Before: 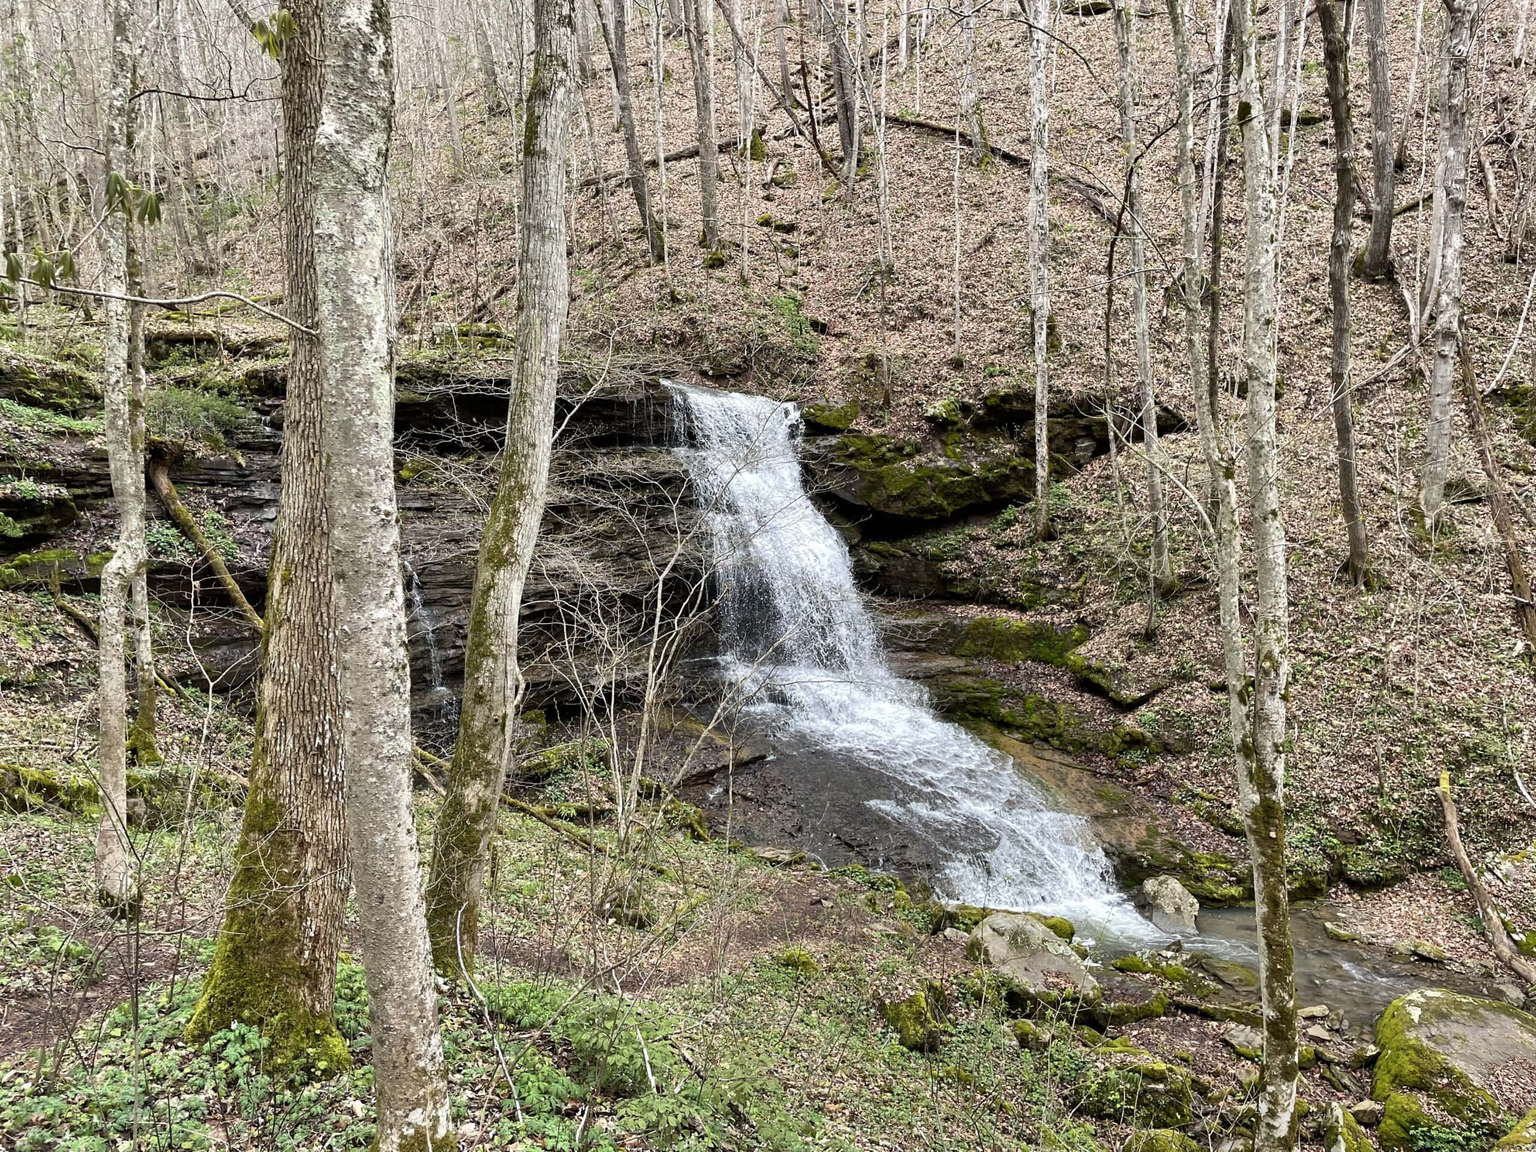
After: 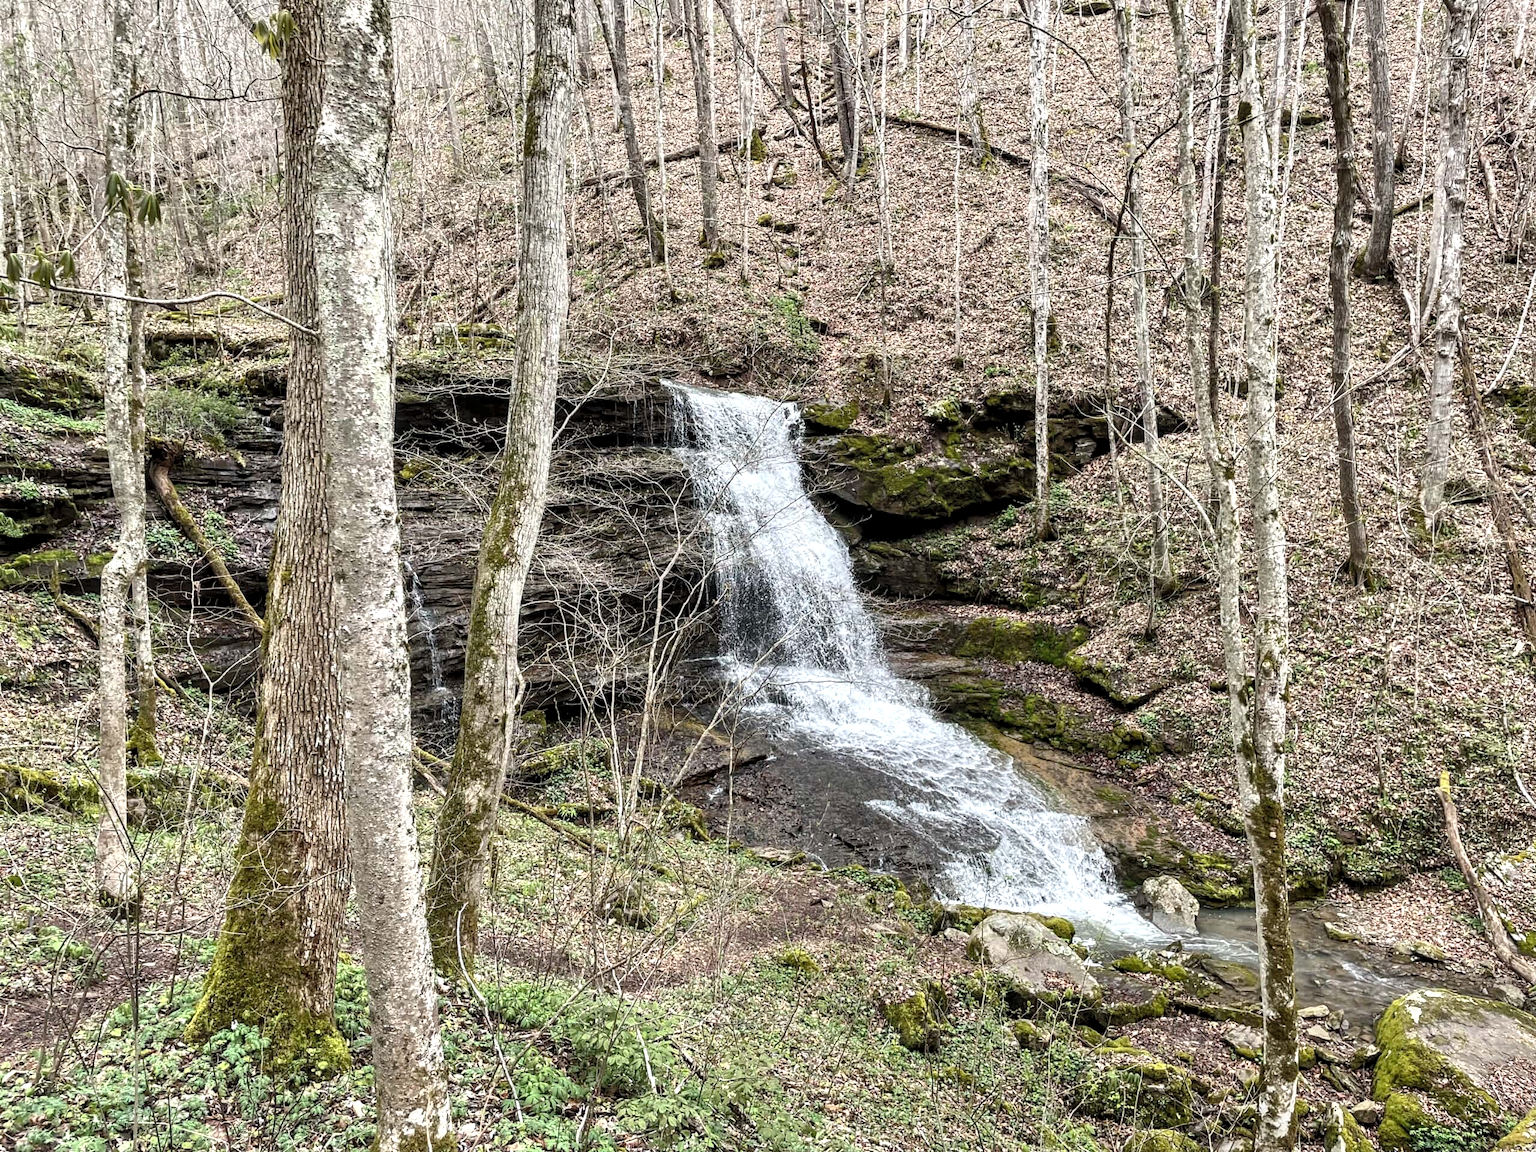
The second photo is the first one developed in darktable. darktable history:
contrast brightness saturation: contrast 0.39, brightness 0.53
local contrast: detail 144%
base curve: curves: ch0 [(0, 0) (0.841, 0.609) (1, 1)]
